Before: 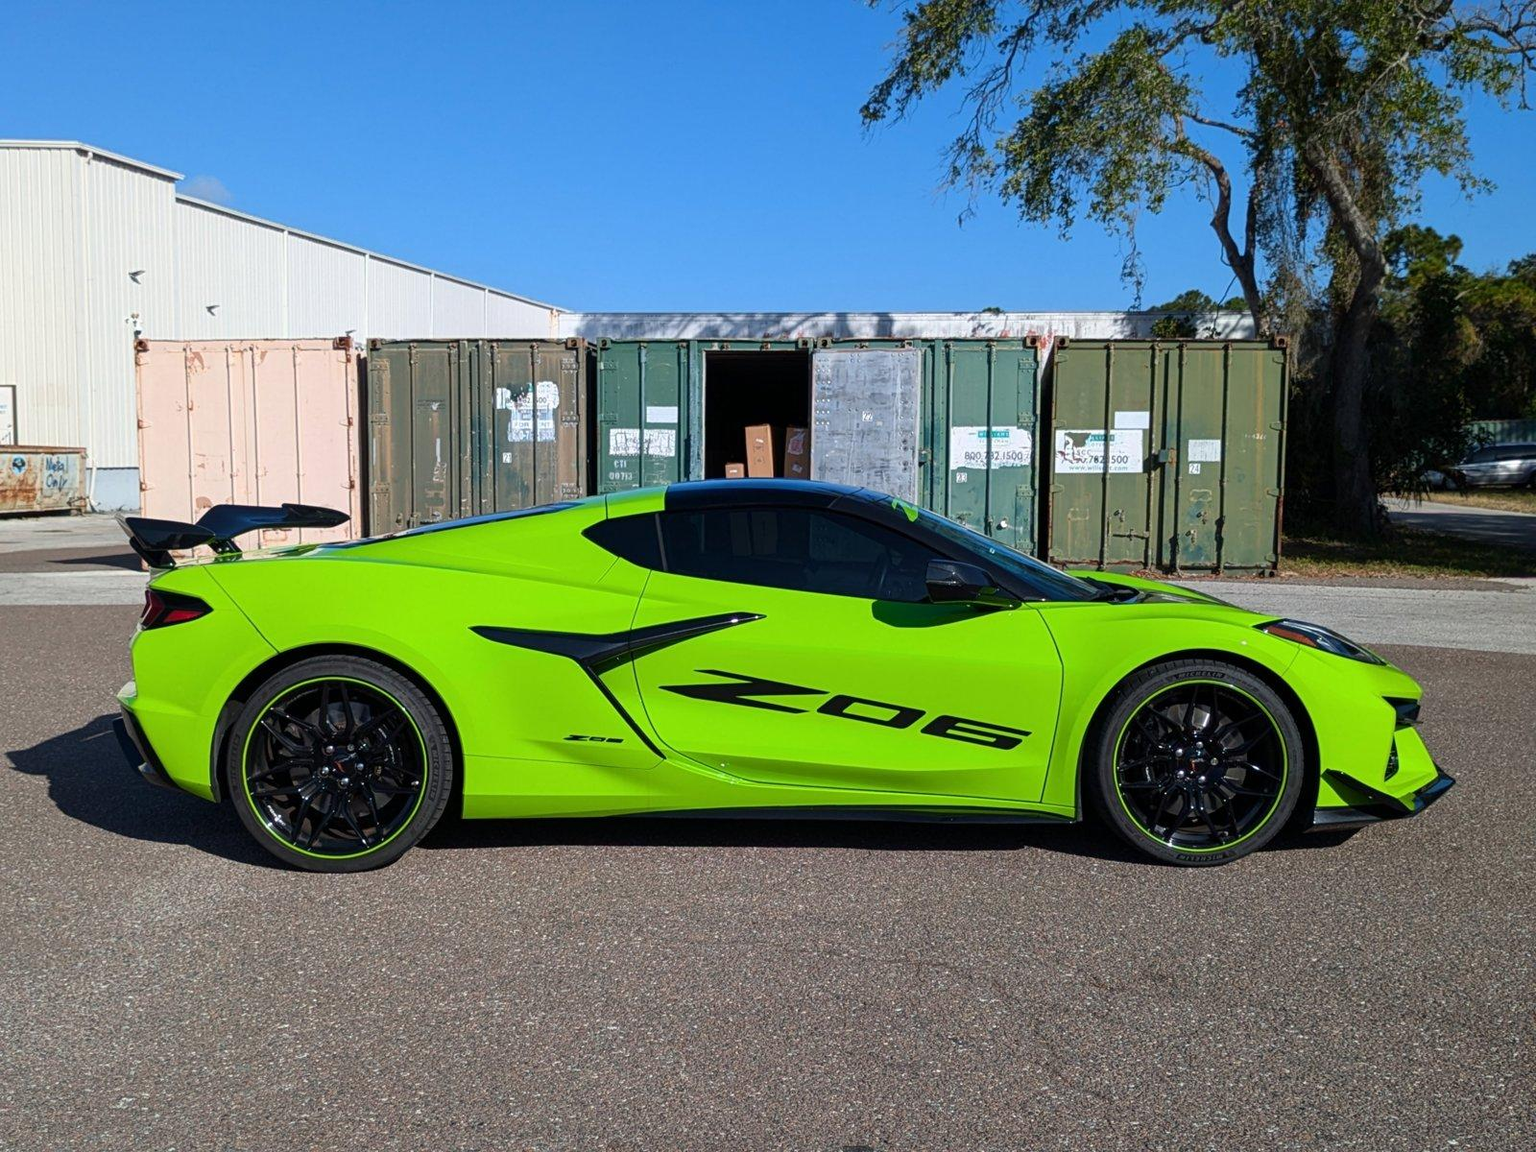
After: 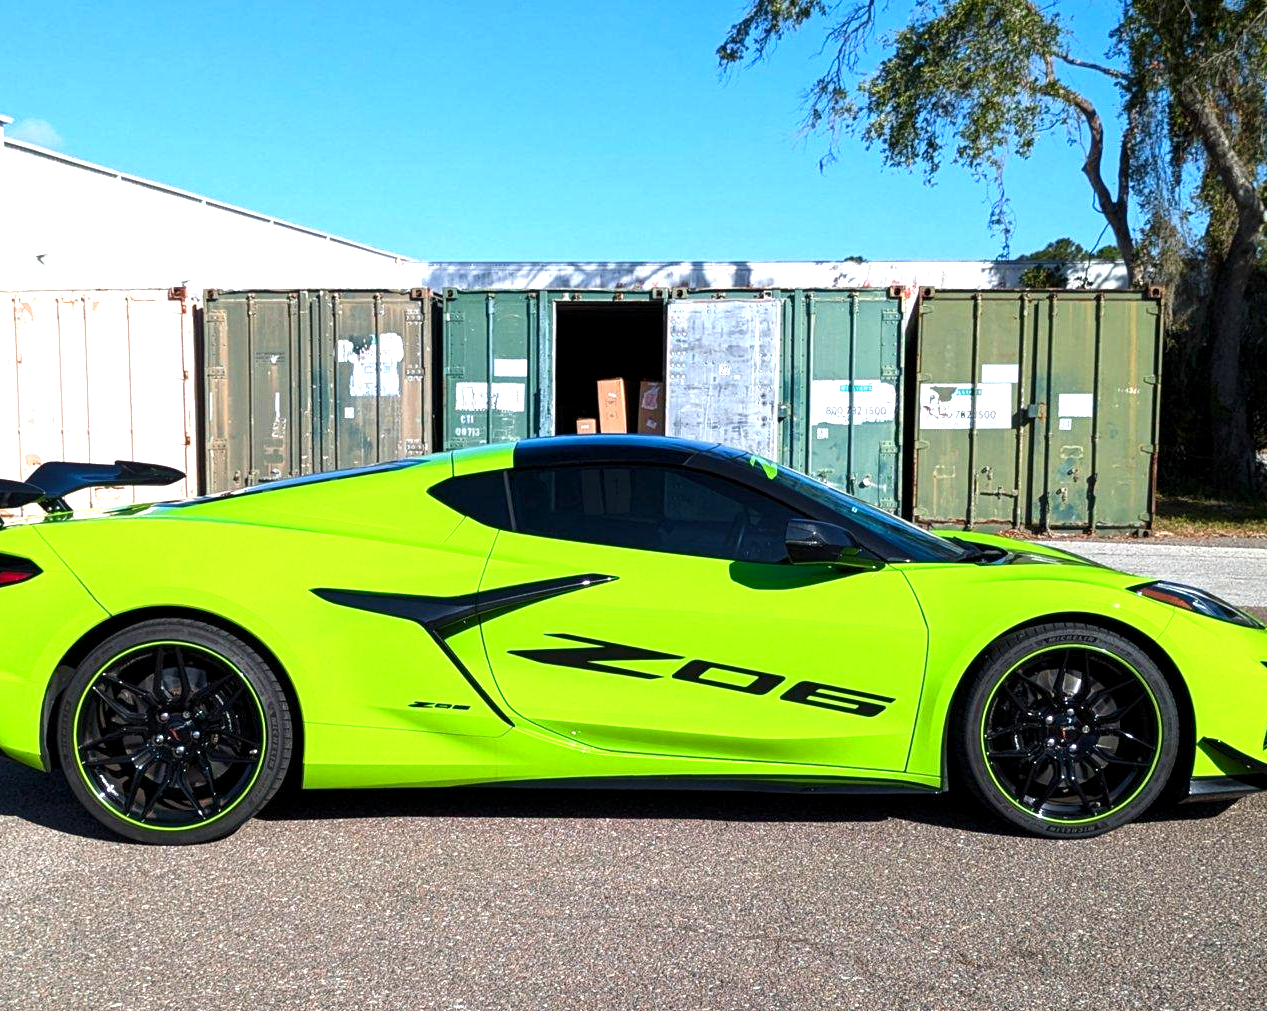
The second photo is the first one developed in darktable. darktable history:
exposure: black level correction 0, exposure 1.125 EV, compensate exposure bias true, compensate highlight preservation false
contrast brightness saturation: brightness -0.09
crop: left 11.225%, top 5.381%, right 9.565%, bottom 10.314%
levels: levels [0.016, 0.5, 0.996]
